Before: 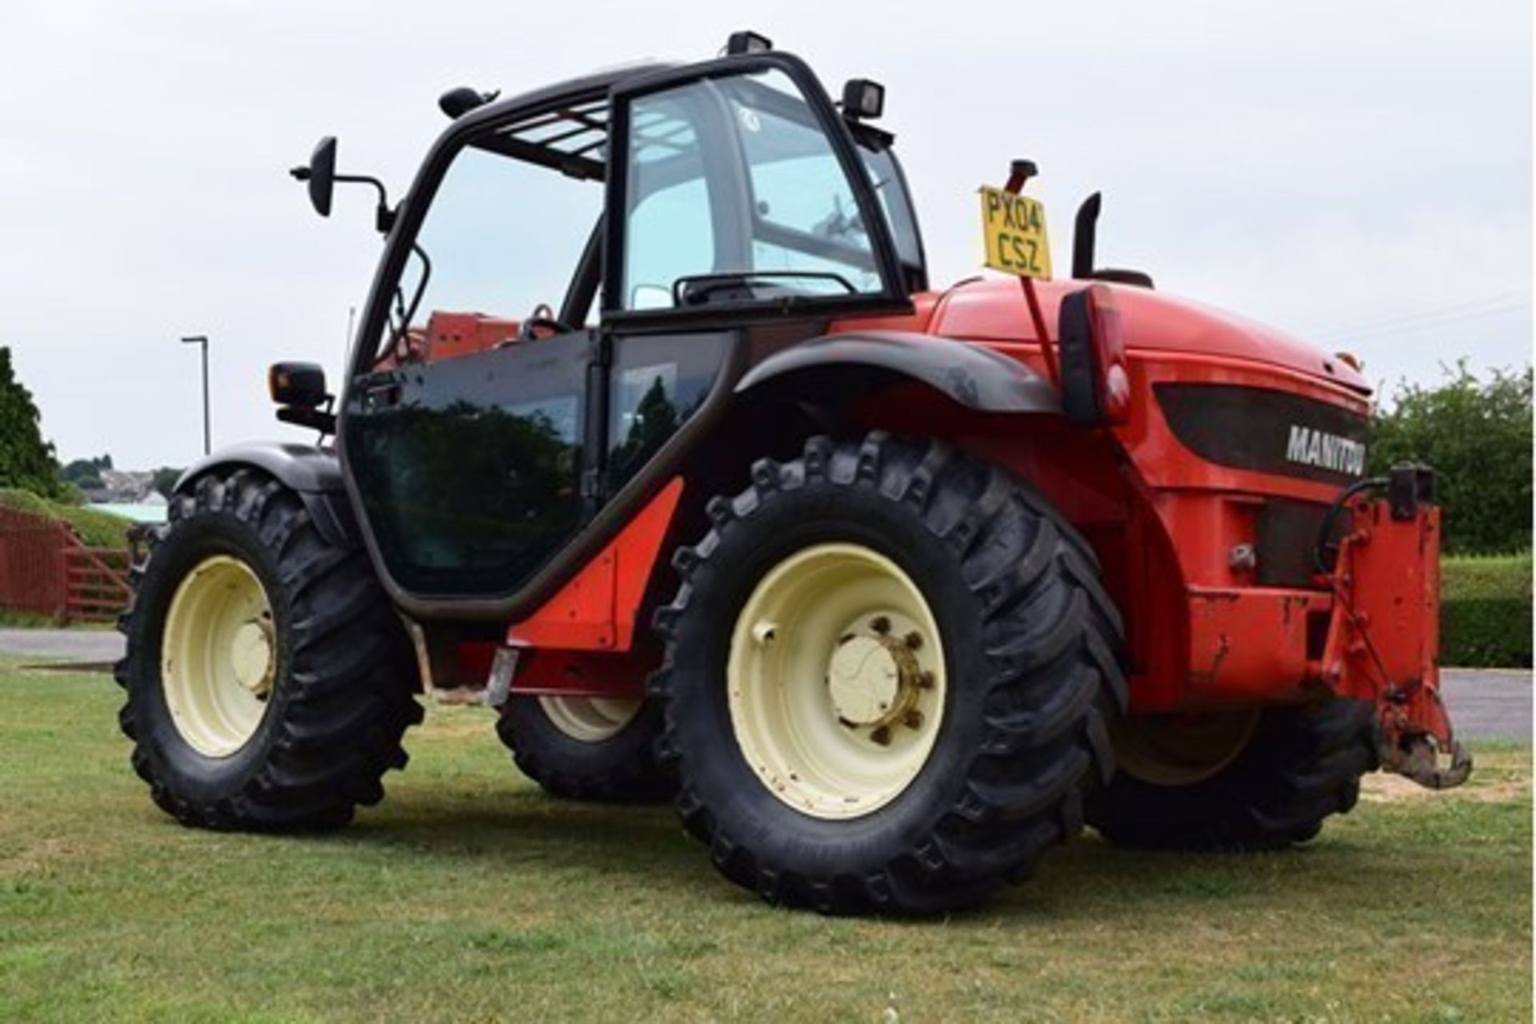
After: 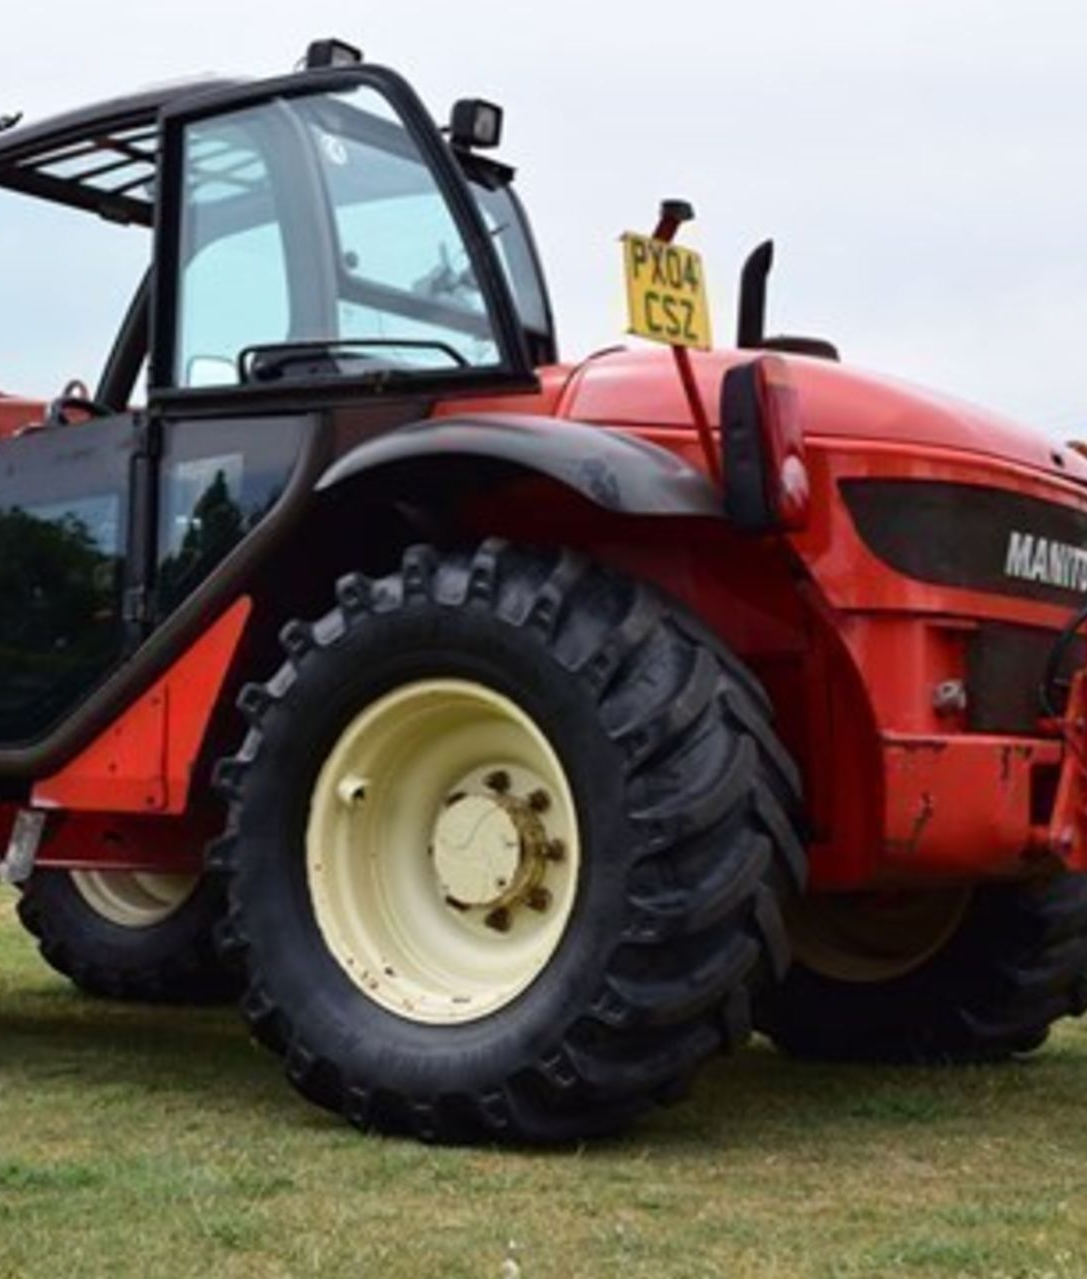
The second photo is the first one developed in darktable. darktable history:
crop: left 31.434%, top 0.011%, right 11.929%
